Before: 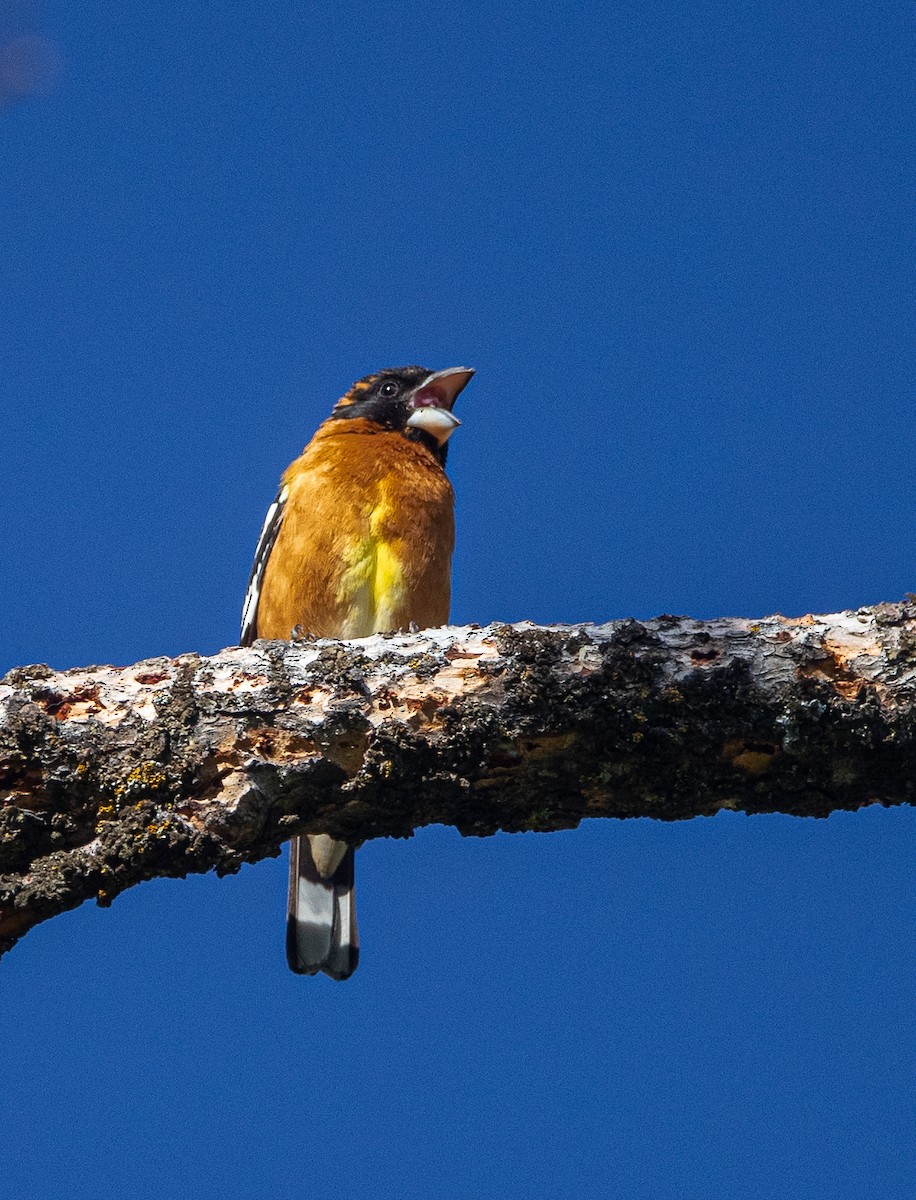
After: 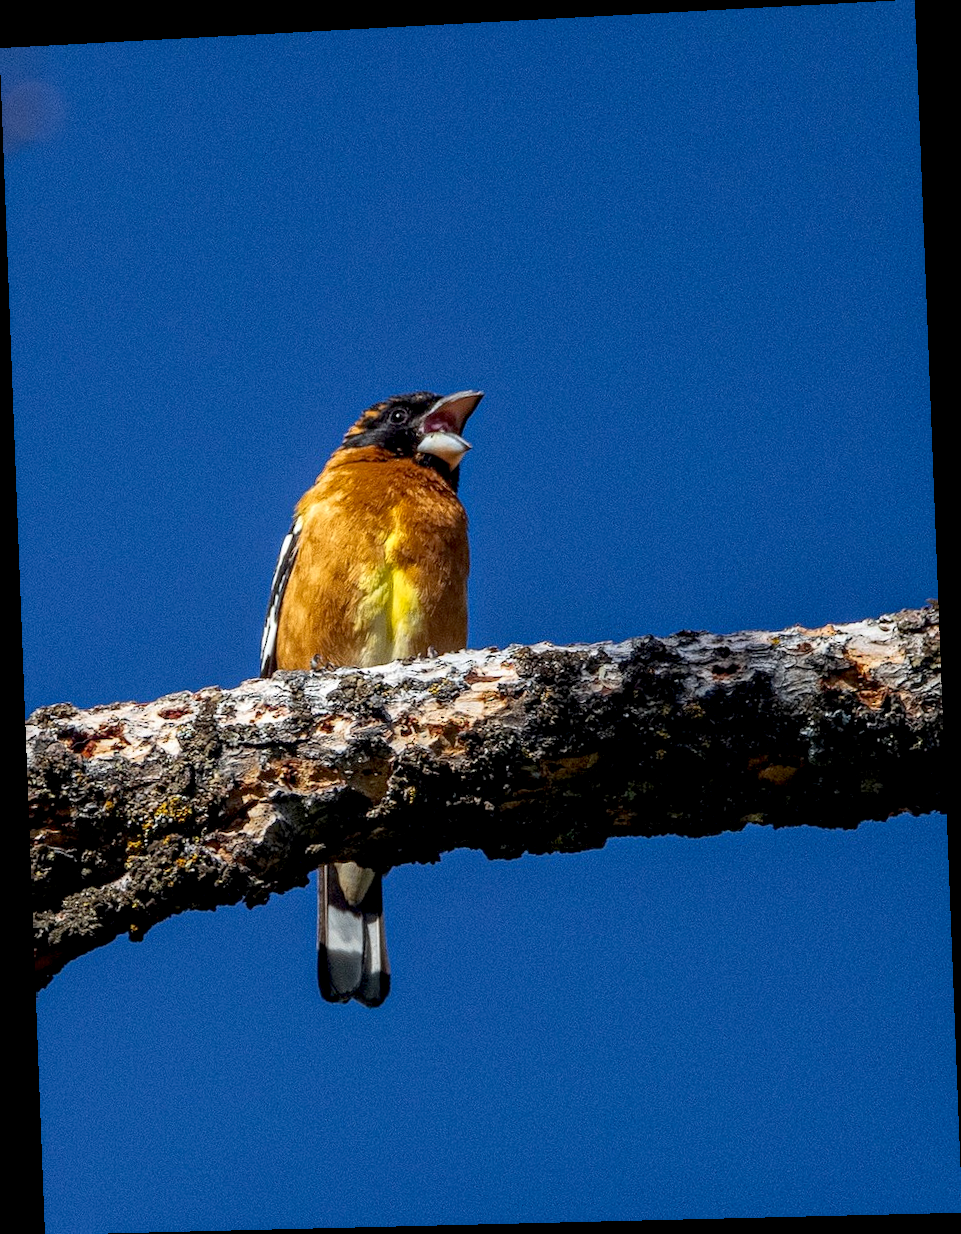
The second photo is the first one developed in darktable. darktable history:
exposure: black level correction 0.009, exposure 0.014 EV, compensate highlight preservation false
local contrast: on, module defaults
rotate and perspective: rotation -2.22°, lens shift (horizontal) -0.022, automatic cropping off
